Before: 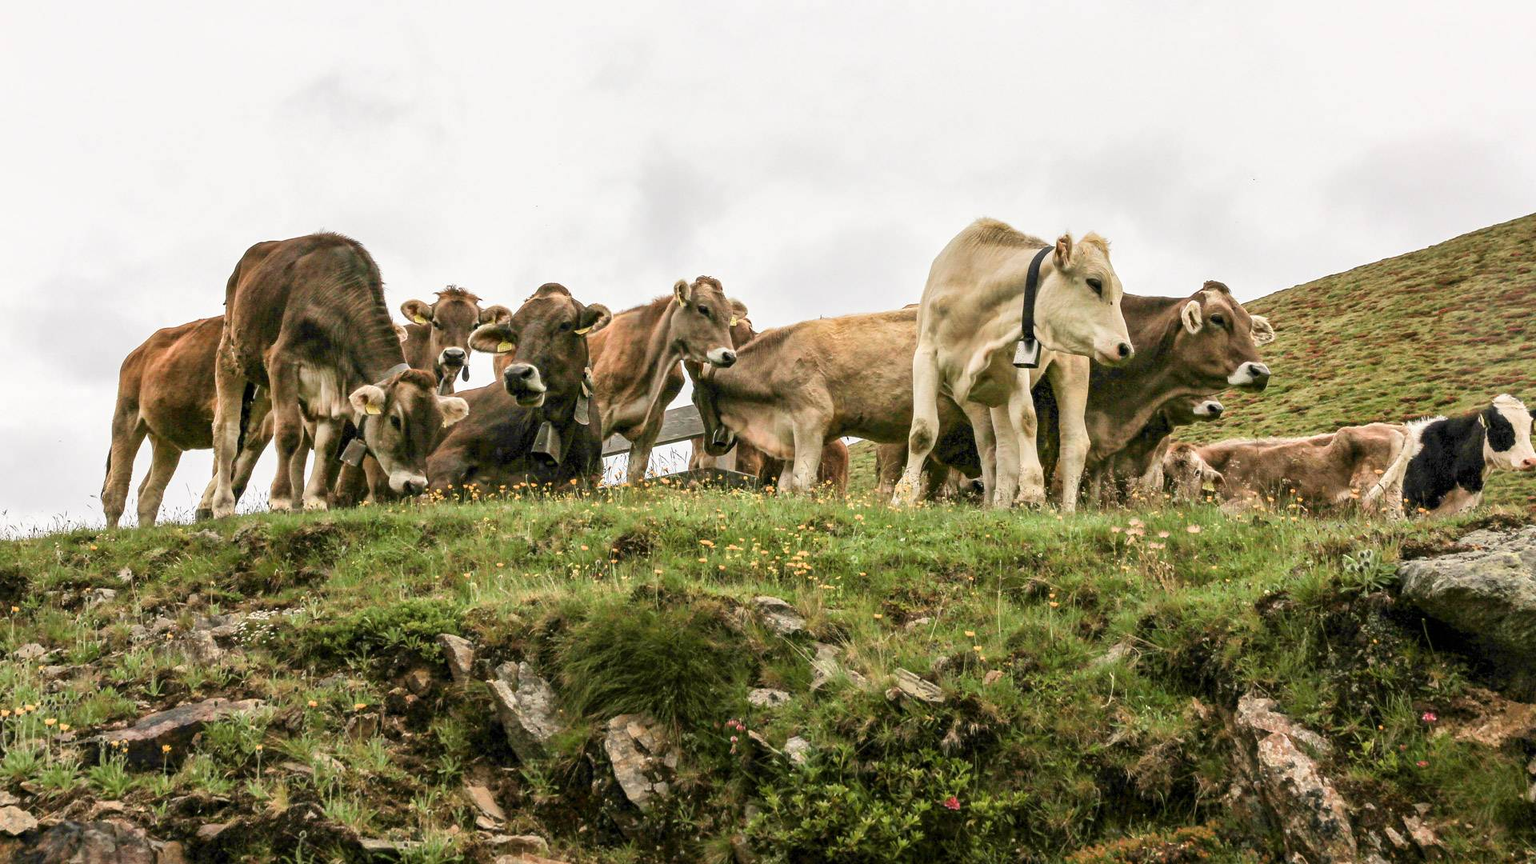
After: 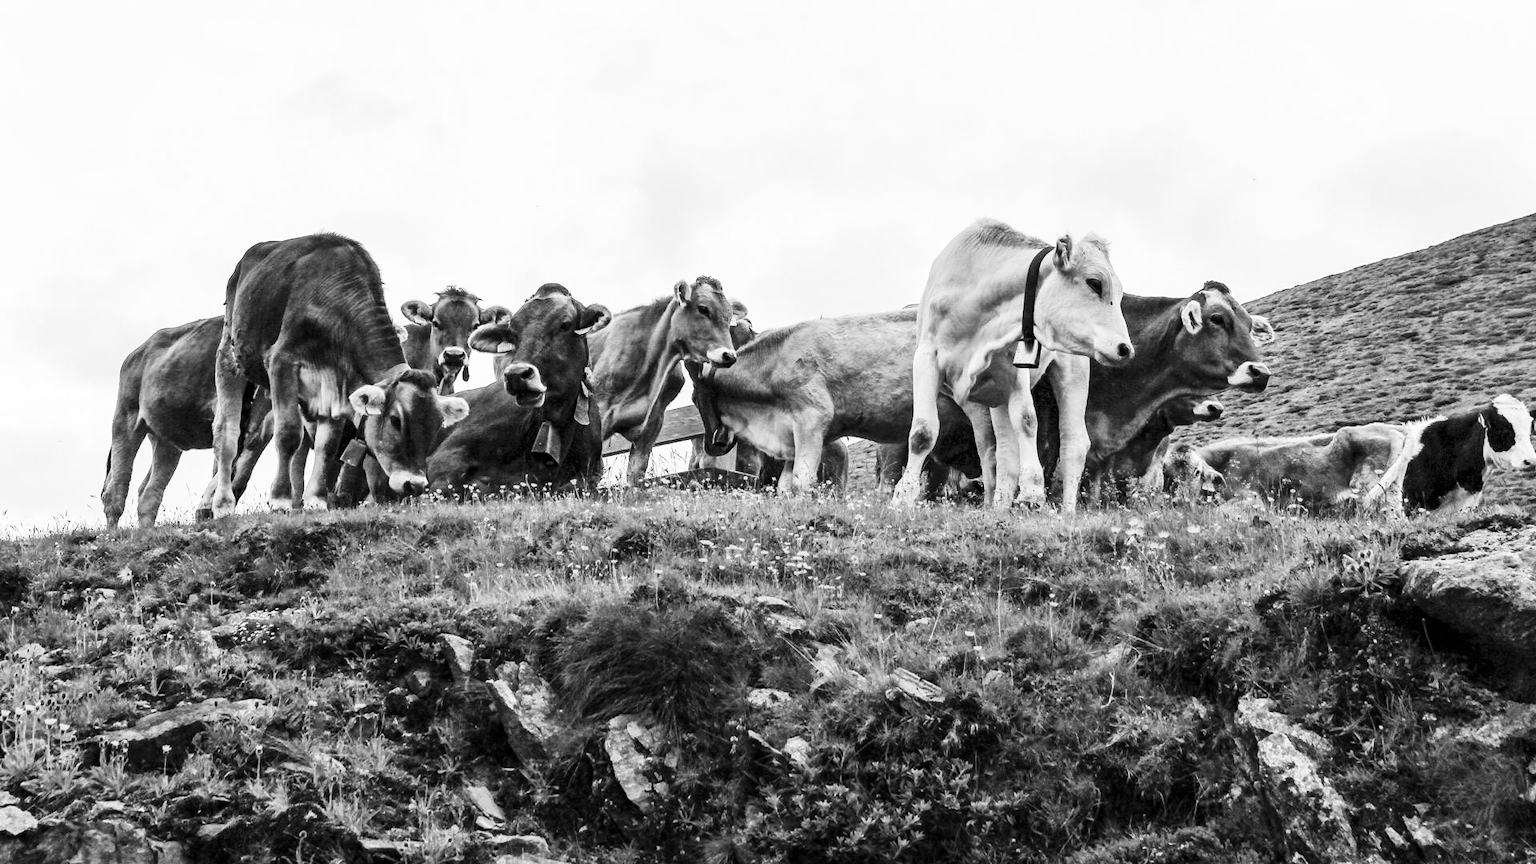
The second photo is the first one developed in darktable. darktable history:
white balance: red 1.066, blue 1.119
contrast brightness saturation: contrast 0.26, brightness 0.02, saturation 0.87
monochrome: on, module defaults
